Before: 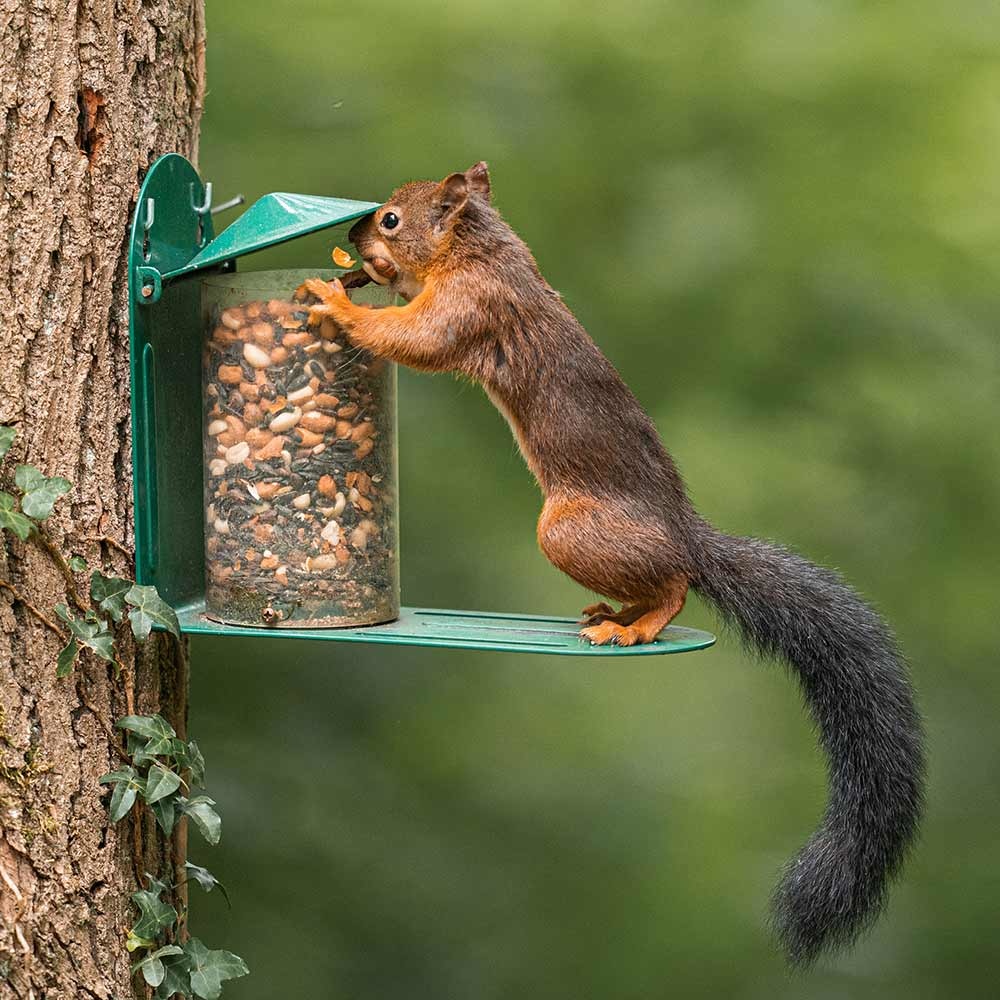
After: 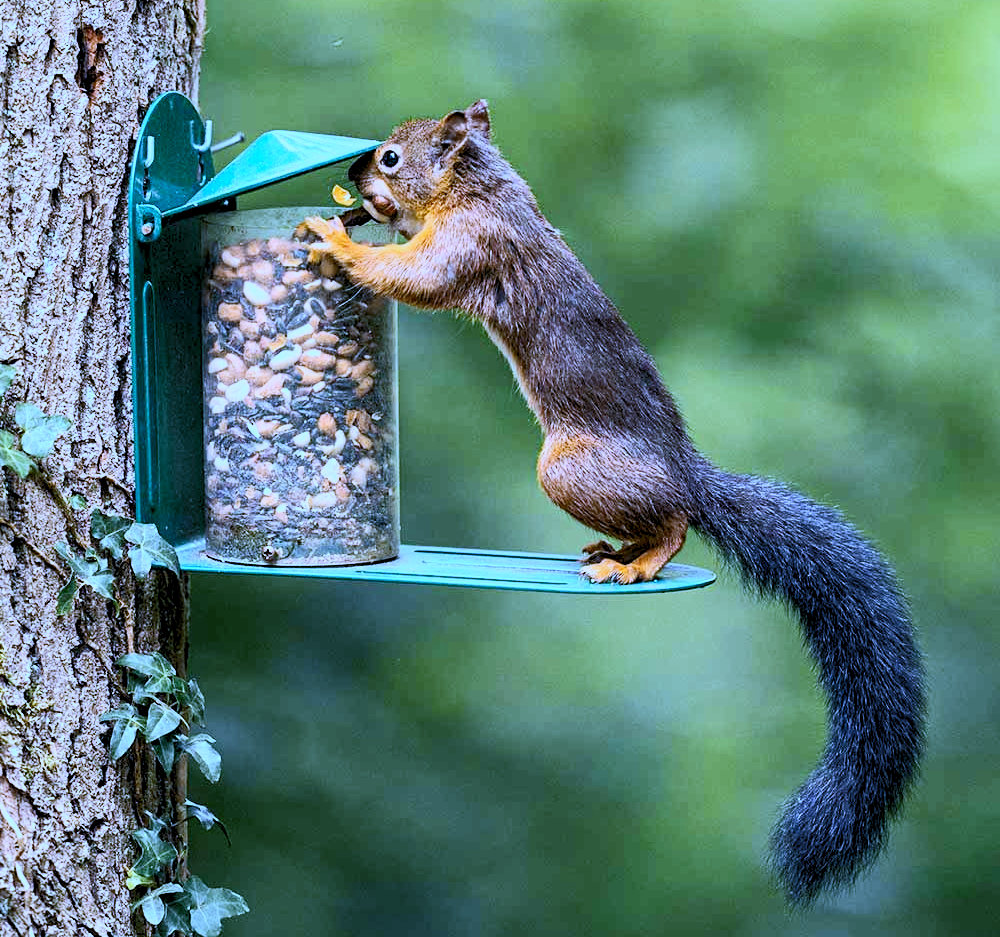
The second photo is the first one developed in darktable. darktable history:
contrast brightness saturation: contrast 0.4, brightness 0.1, saturation 0.21
white balance: red 0.766, blue 1.537
crop and rotate: top 6.25%
rgb levels: preserve colors sum RGB, levels [[0.038, 0.433, 0.934], [0, 0.5, 1], [0, 0.5, 1]]
